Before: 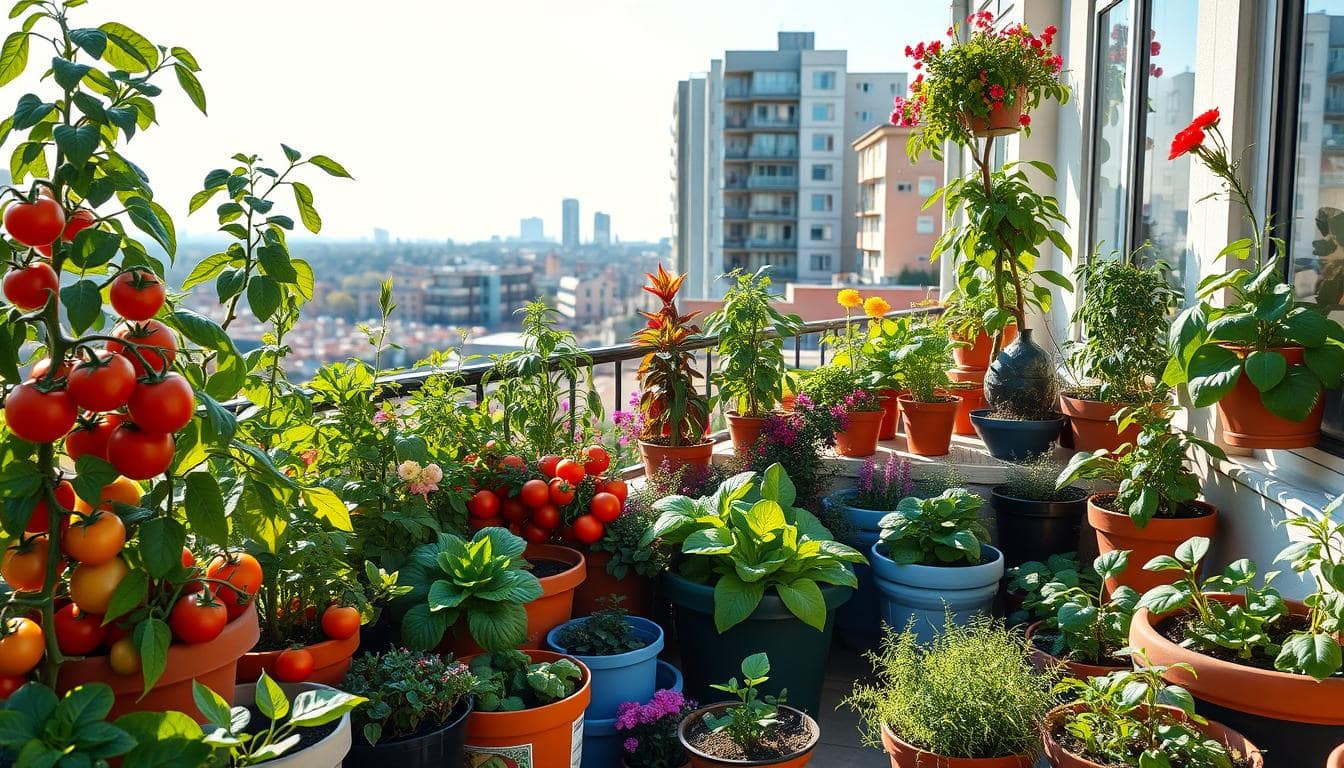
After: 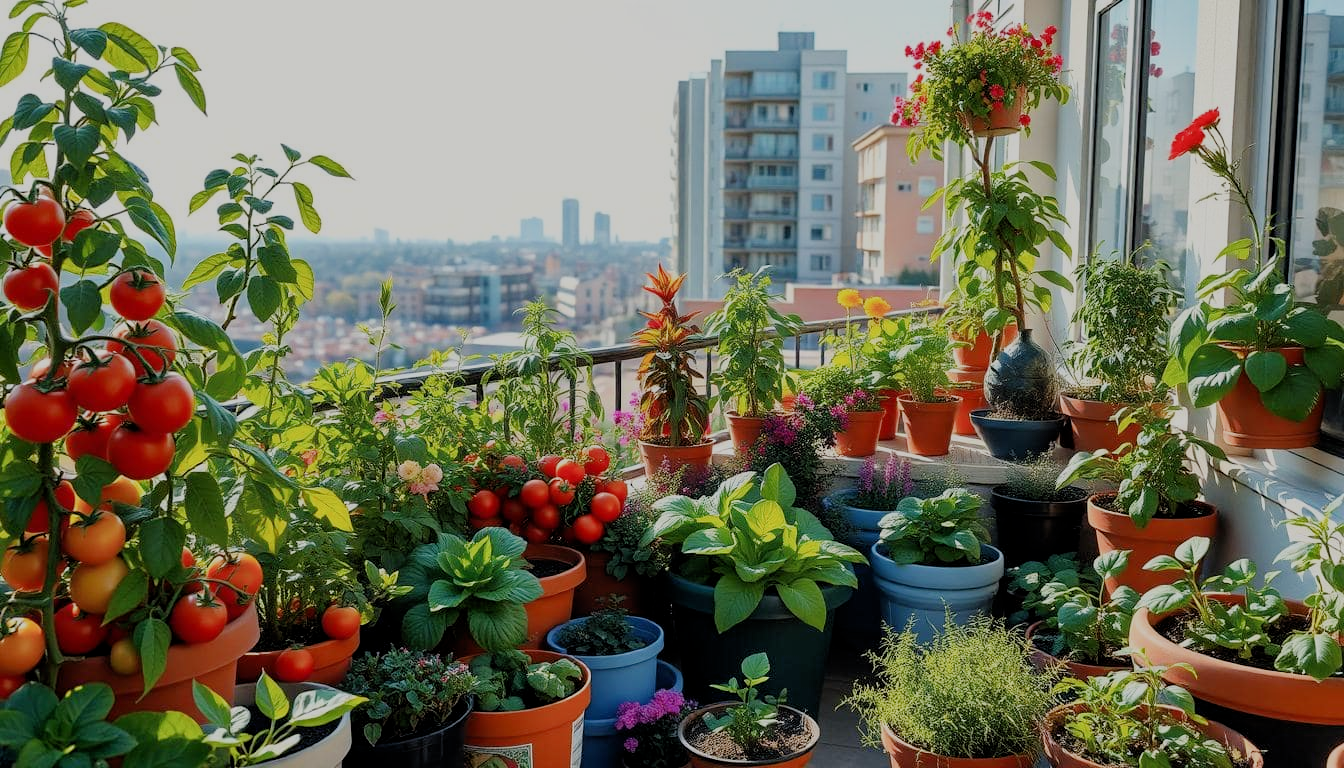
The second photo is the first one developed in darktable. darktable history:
filmic rgb: black relative exposure -8.76 EV, white relative exposure 4.98 EV, target black luminance 0%, hardness 3.79, latitude 66.33%, contrast 0.827, shadows ↔ highlights balance 19.94%
